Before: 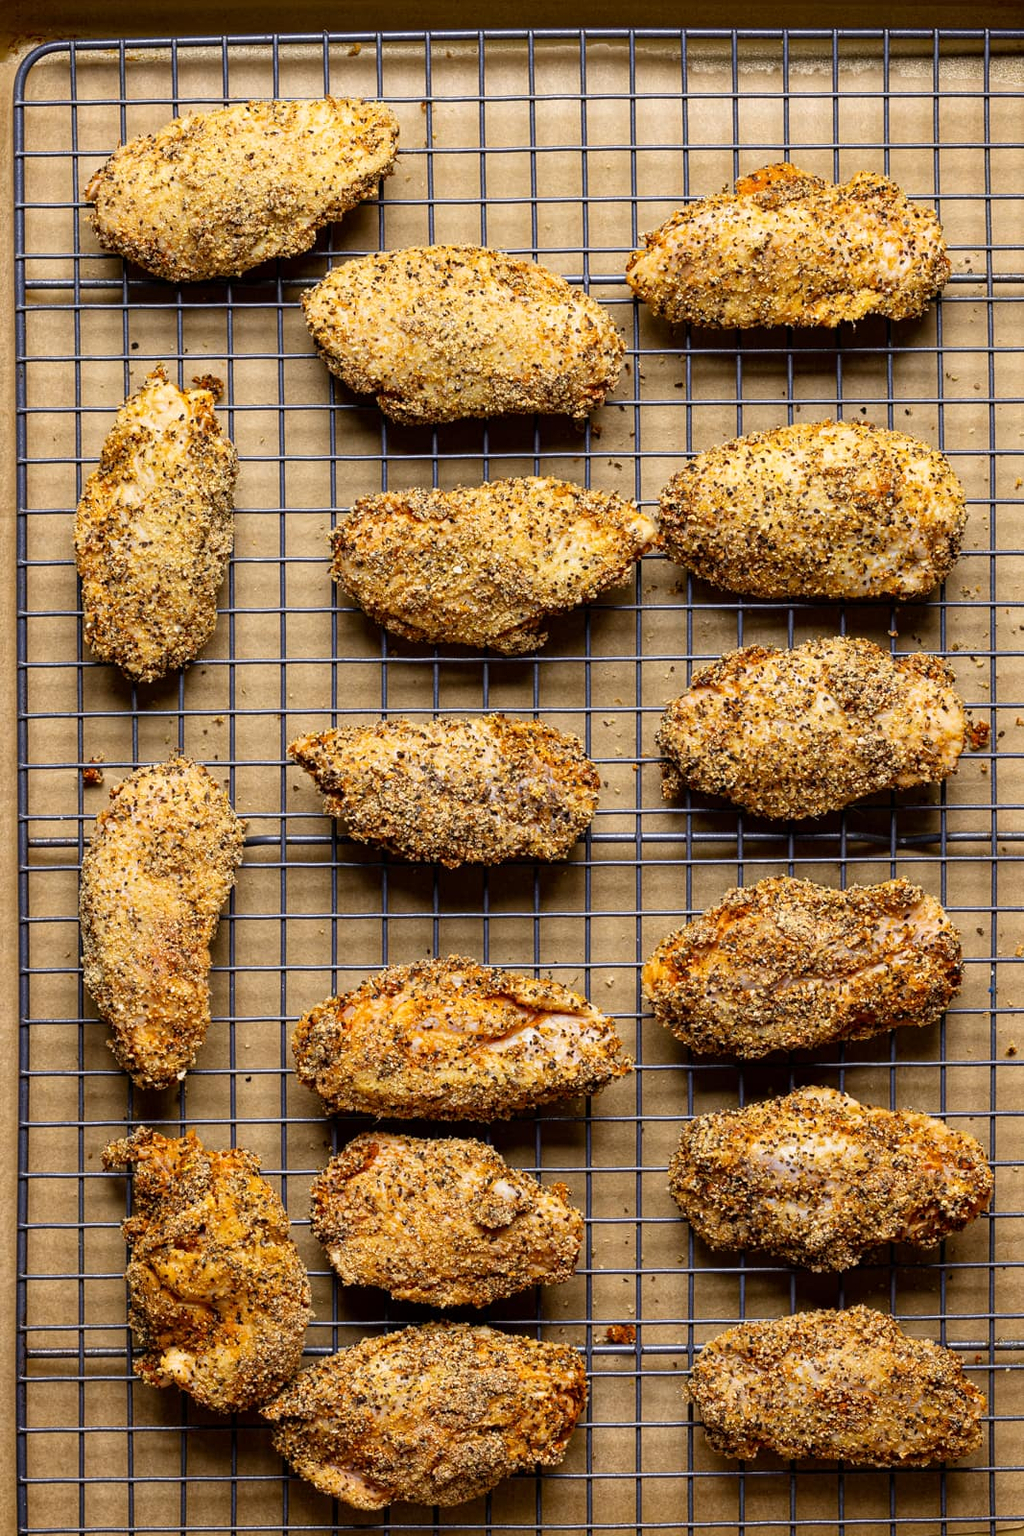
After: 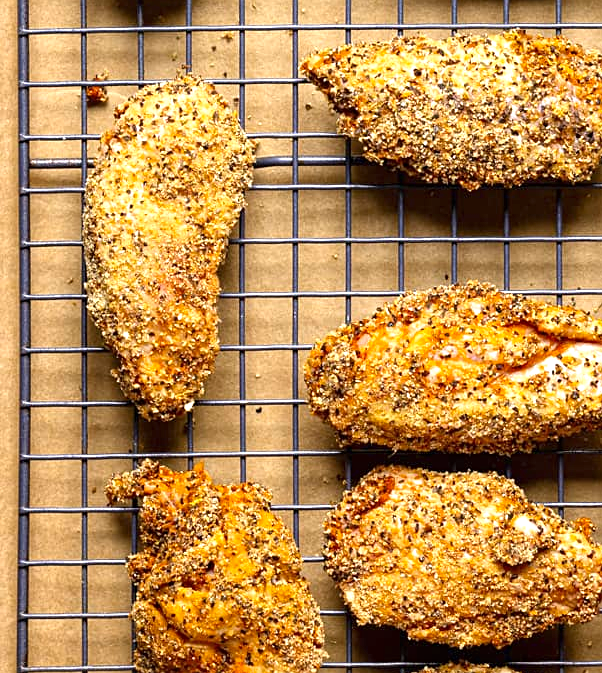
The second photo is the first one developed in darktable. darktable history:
crop: top 44.673%, right 43.553%, bottom 13.263%
sharpen: amount 0.206
color zones: curves: ch0 [(0, 0.444) (0.143, 0.442) (0.286, 0.441) (0.429, 0.441) (0.571, 0.441) (0.714, 0.441) (0.857, 0.442) (1, 0.444)]
exposure: black level correction 0, exposure 1.001 EV, compensate highlight preservation false
tone equalizer: on, module defaults
